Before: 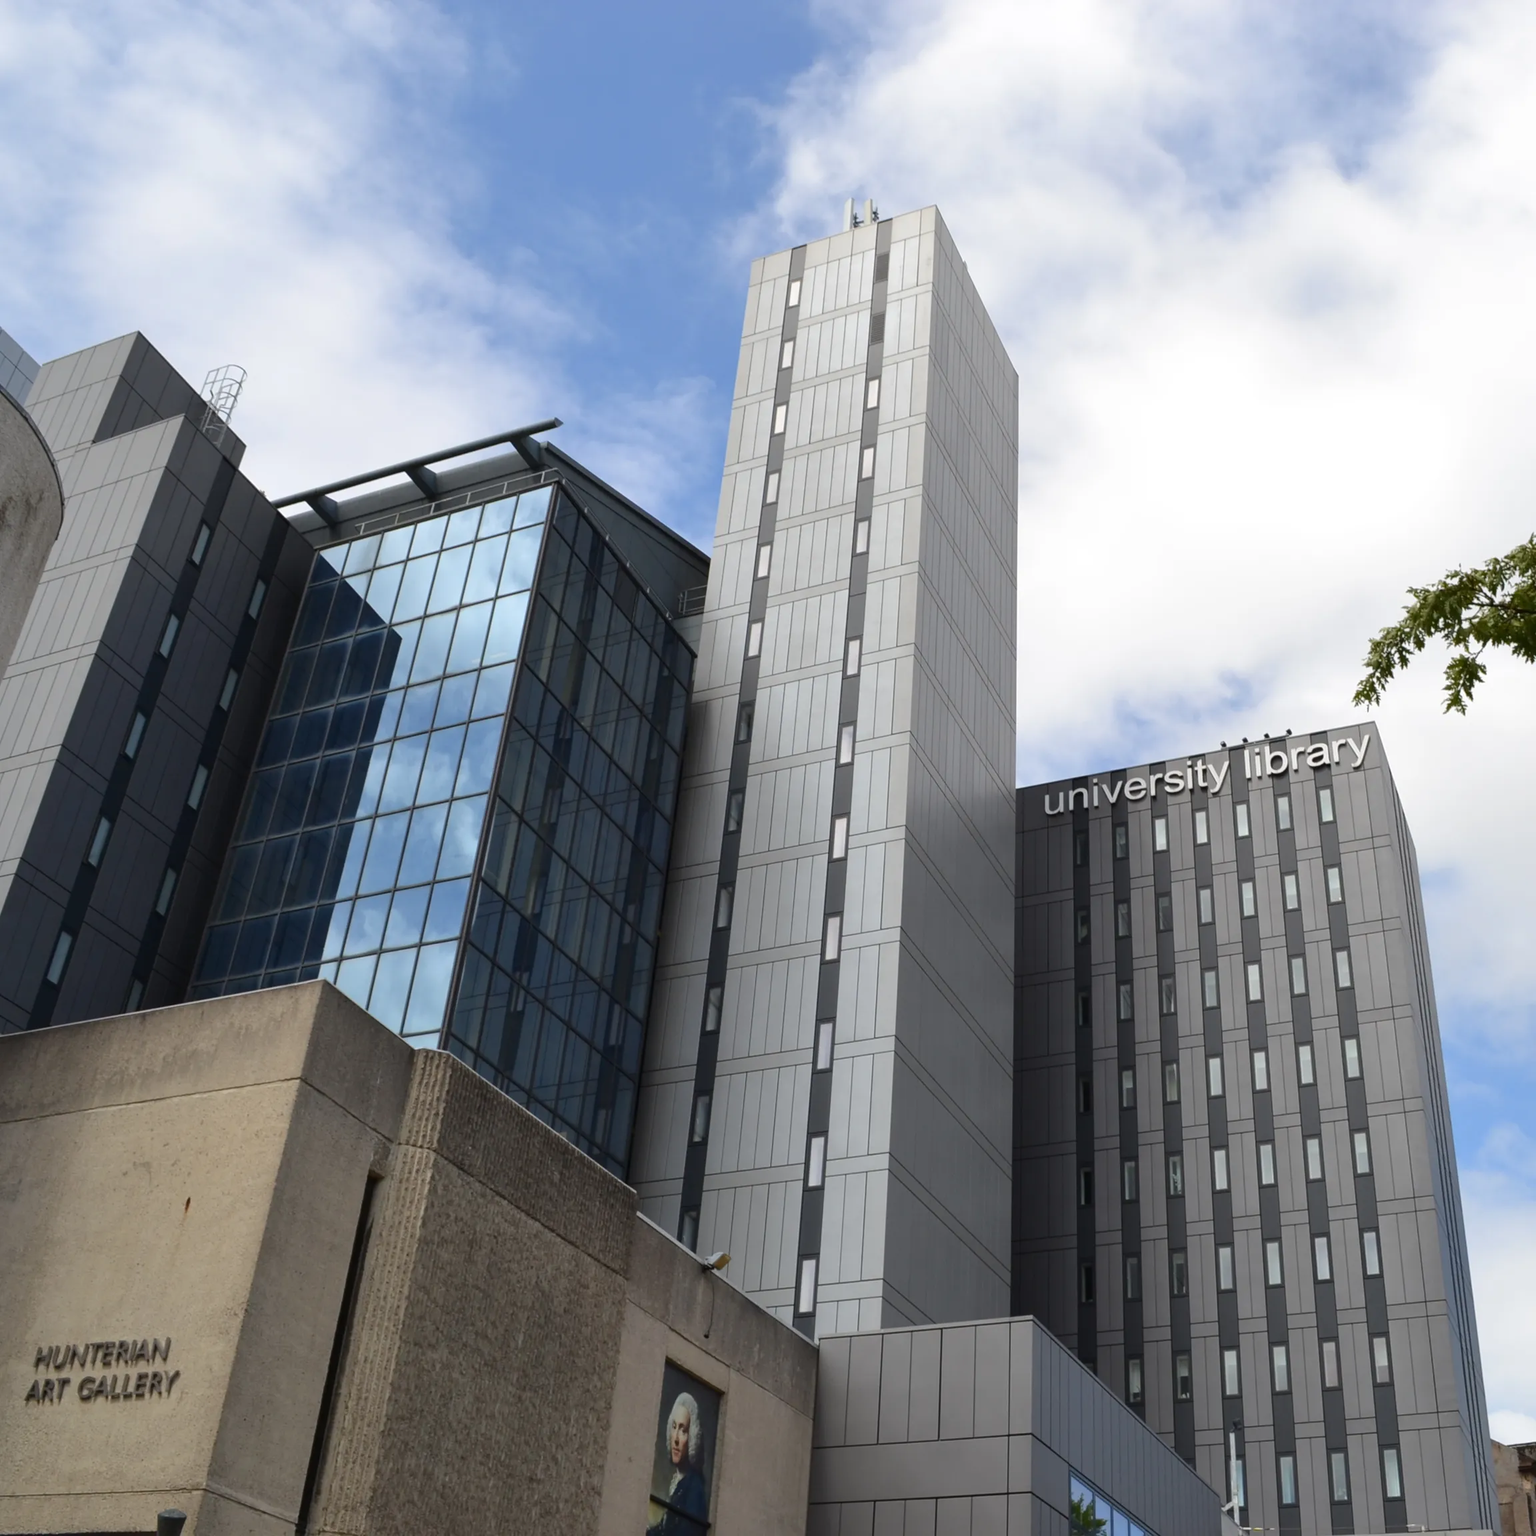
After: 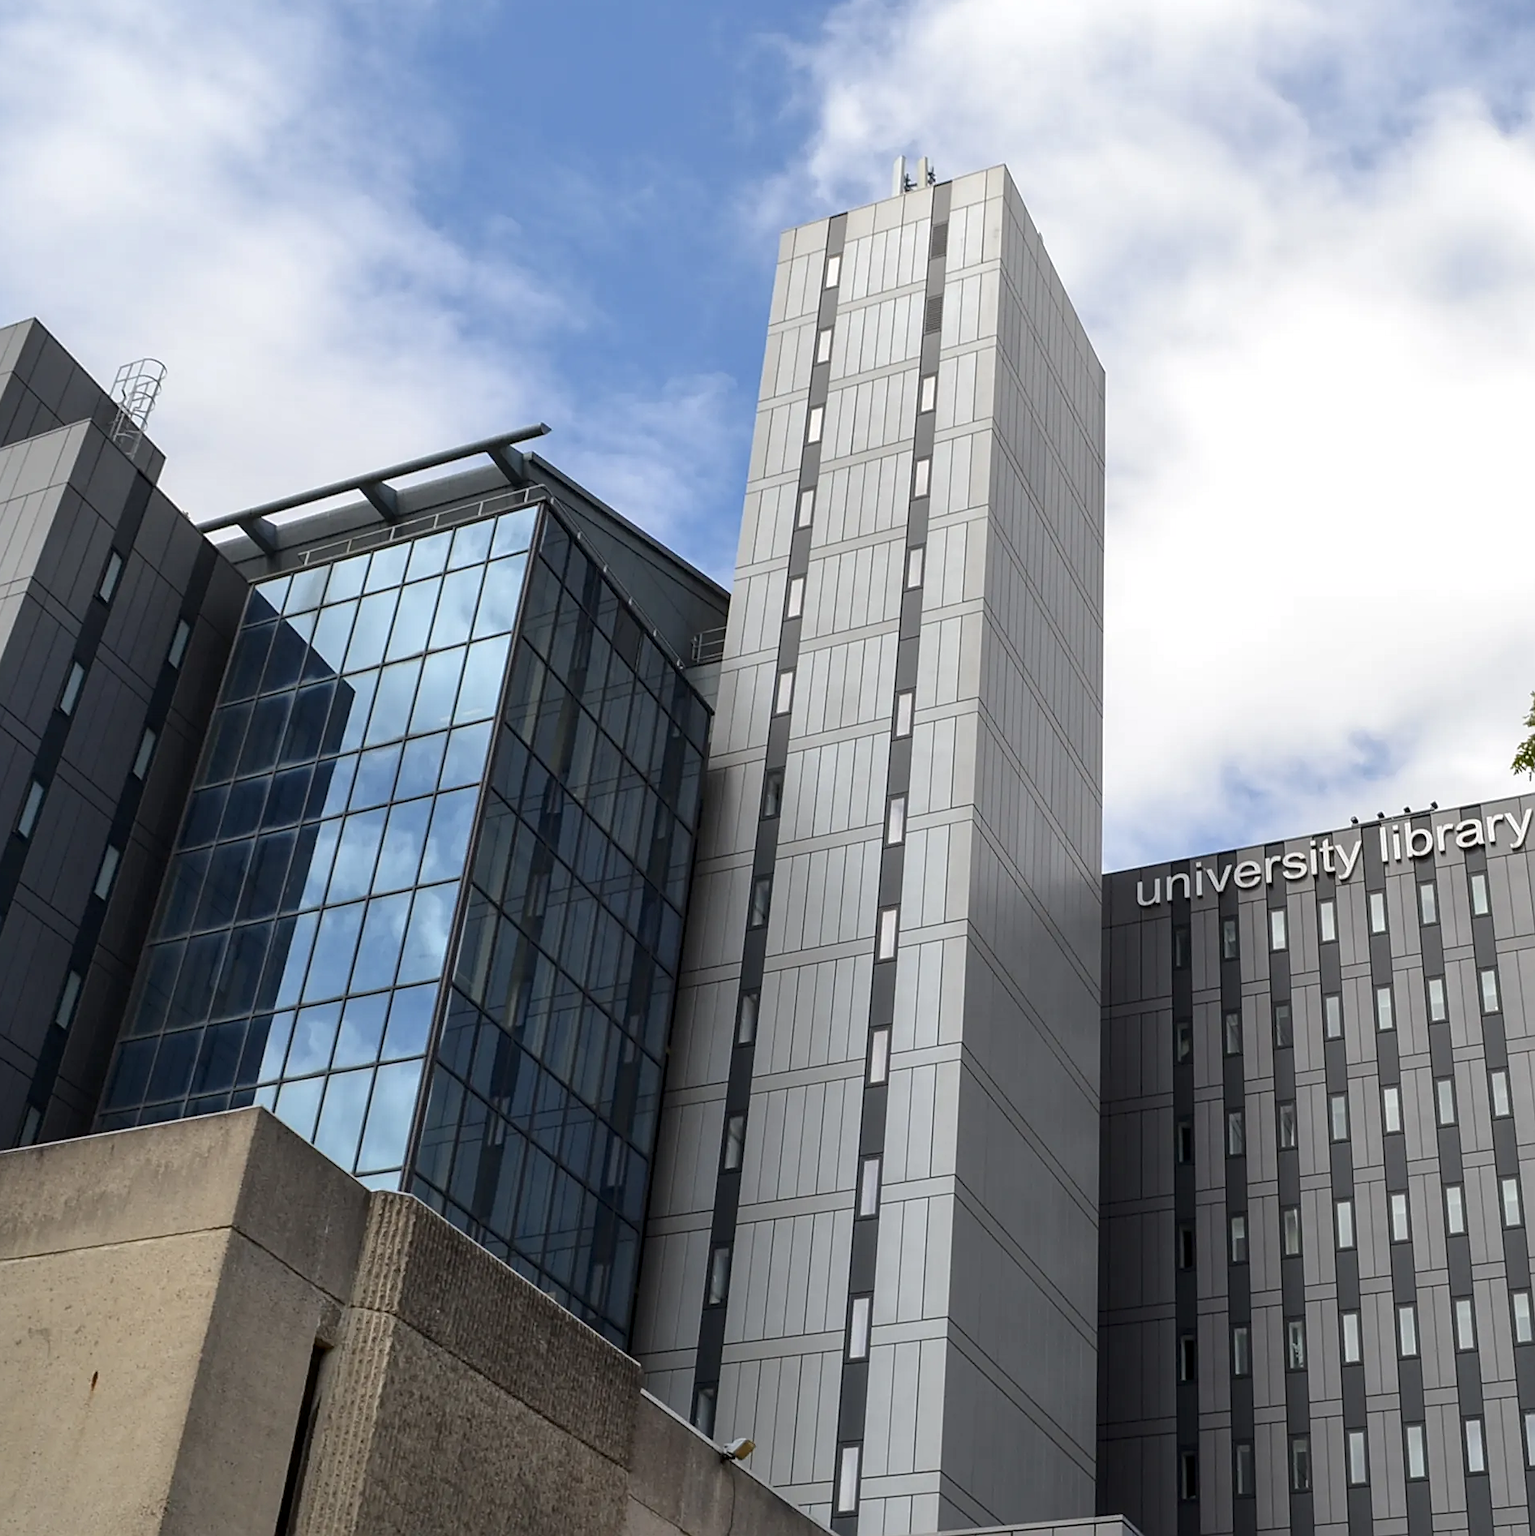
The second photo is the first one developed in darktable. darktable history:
local contrast: on, module defaults
crop and rotate: left 7.196%, top 4.574%, right 10.605%, bottom 13.178%
sharpen: on, module defaults
